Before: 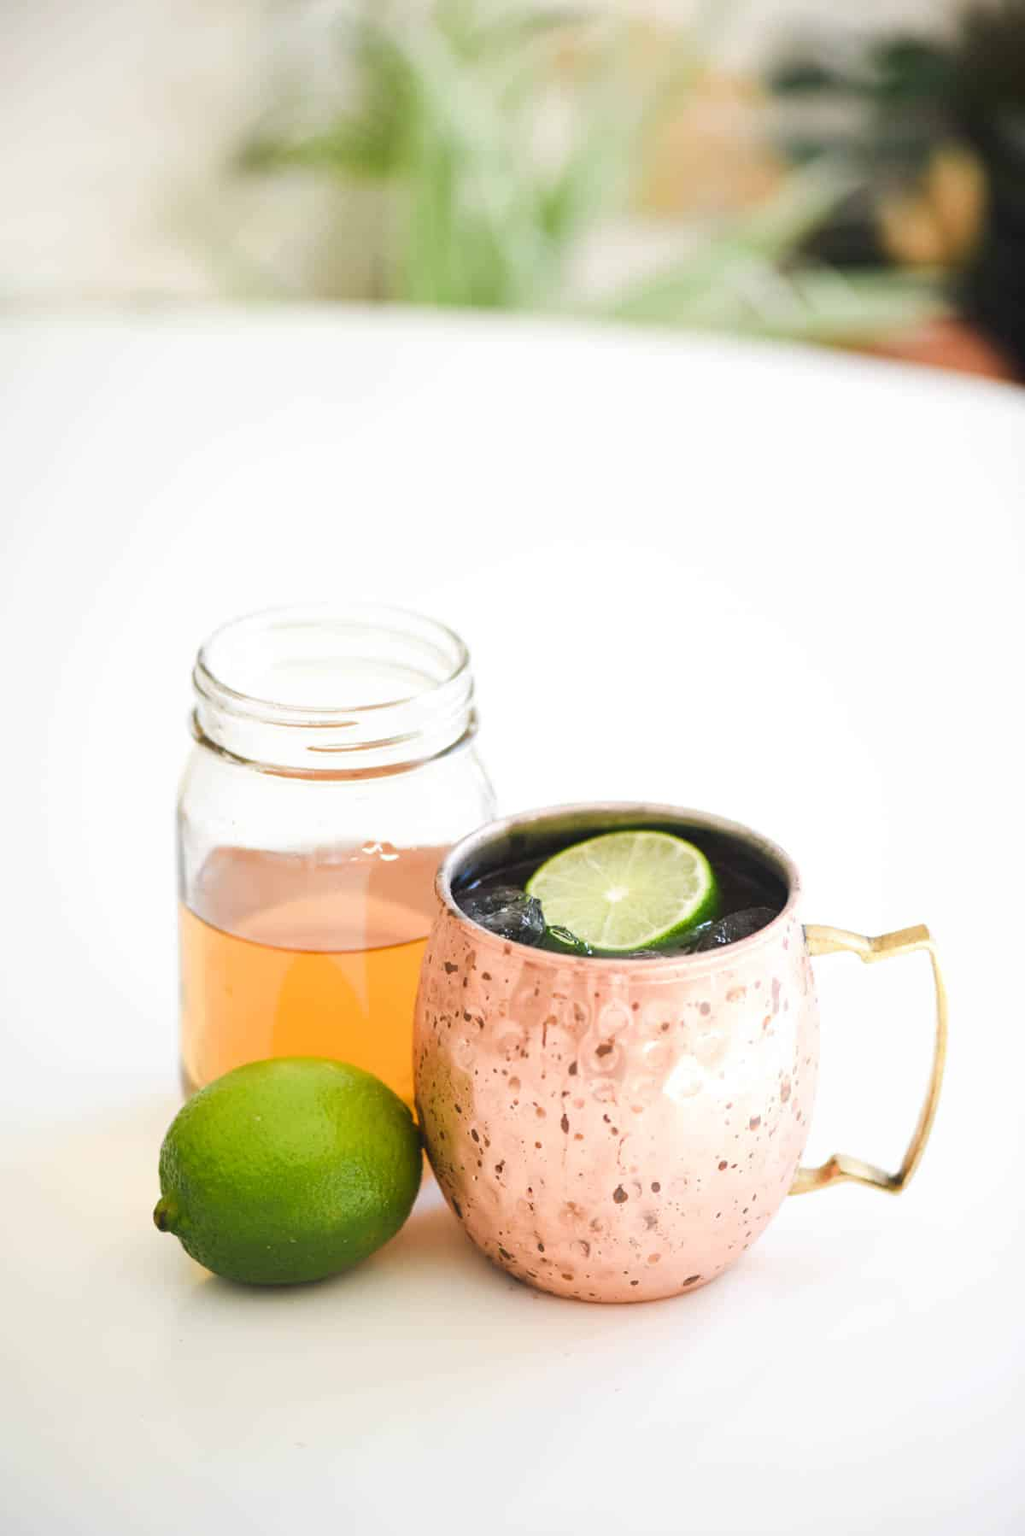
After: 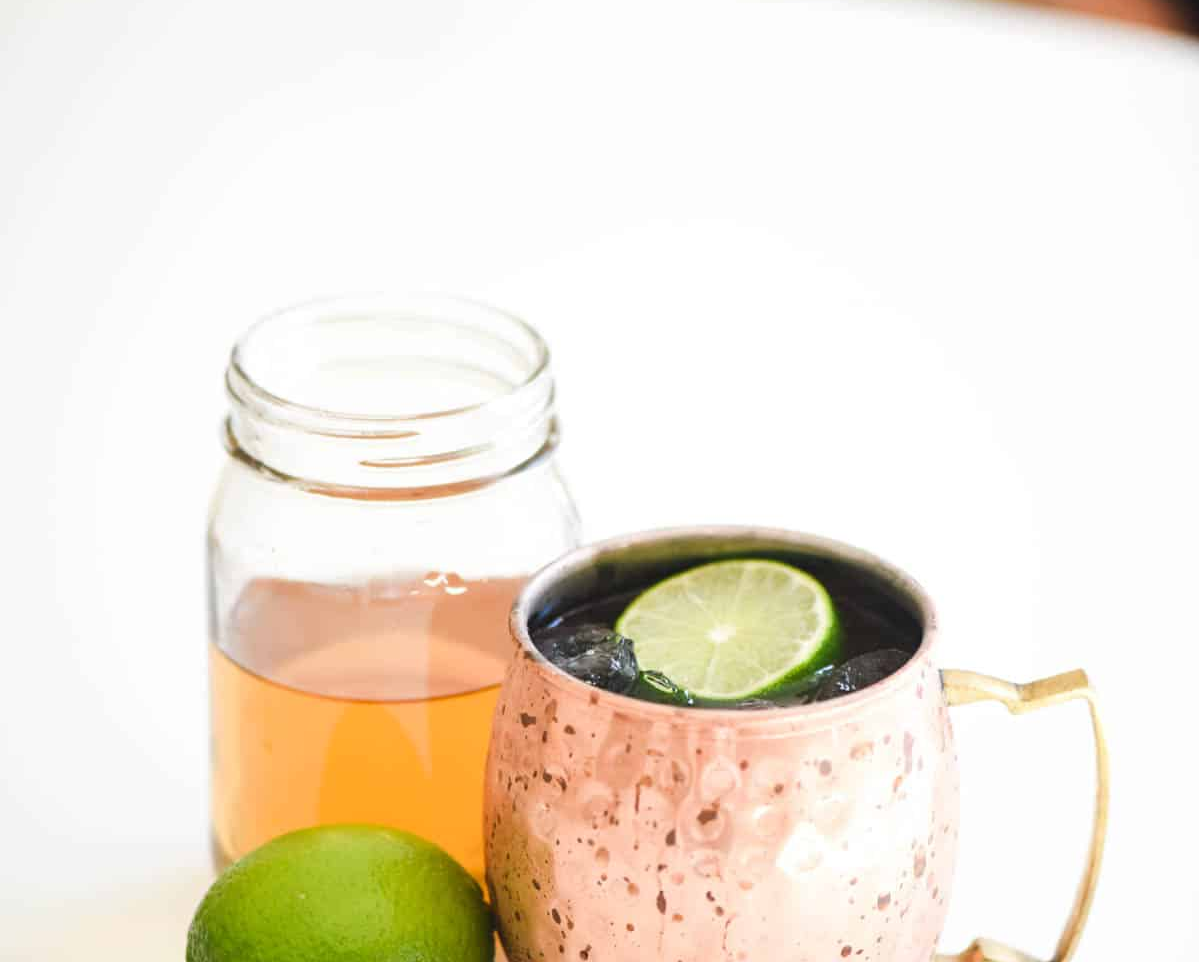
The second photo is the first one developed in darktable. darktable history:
tone equalizer: on, module defaults
crop and rotate: top 23.043%, bottom 23.437%
